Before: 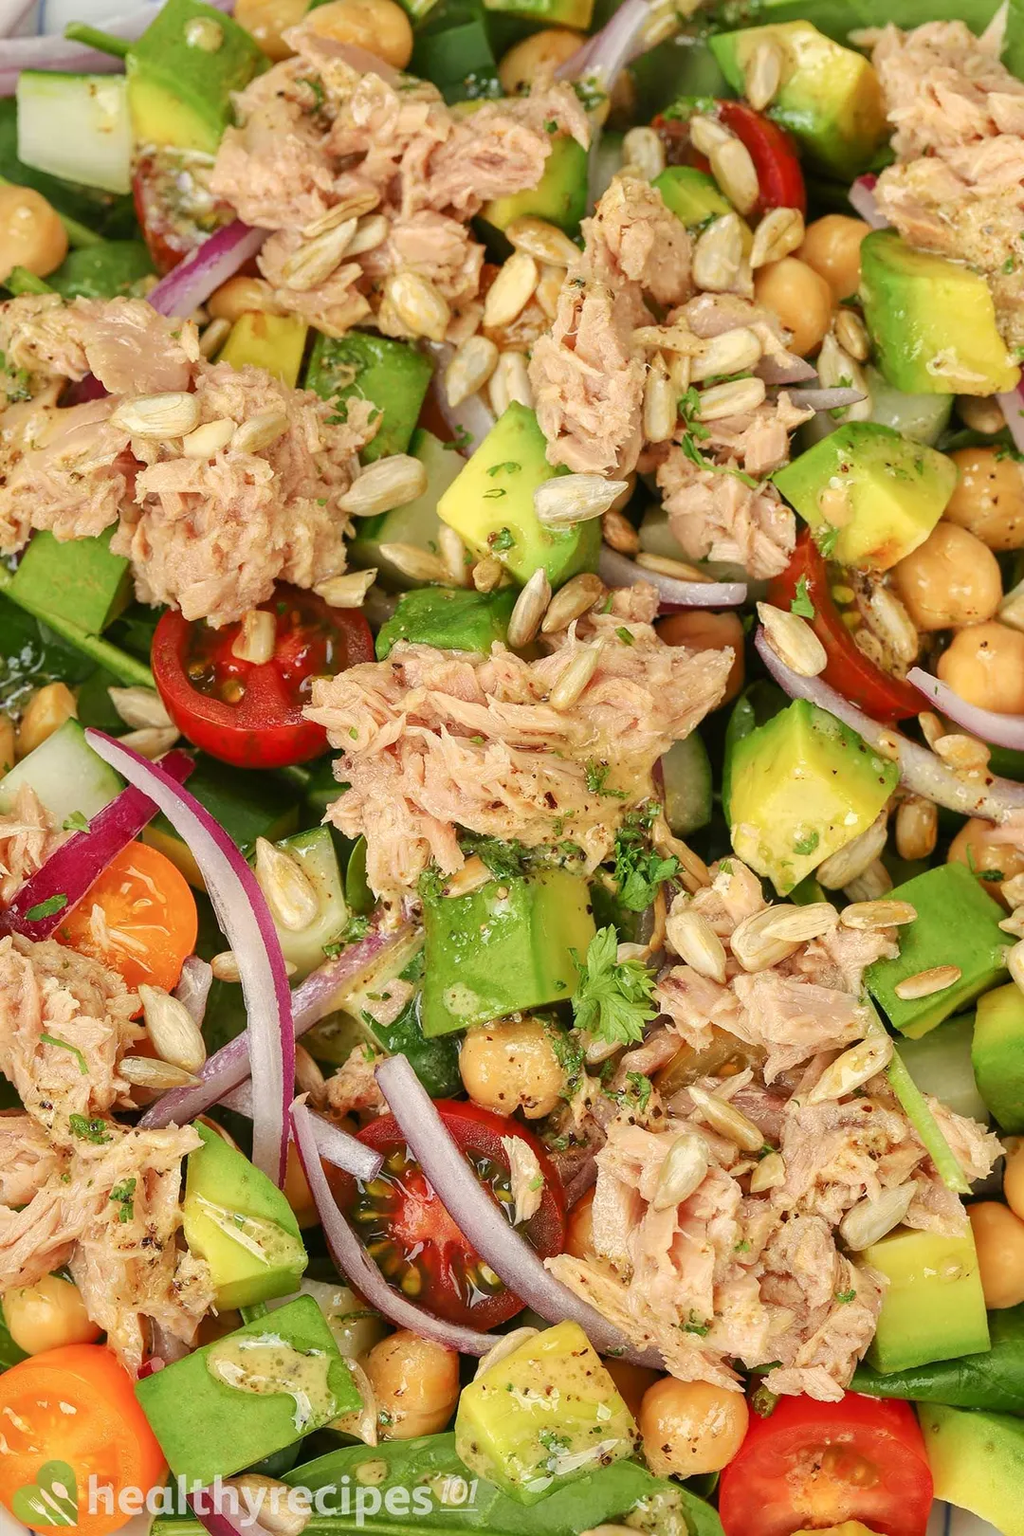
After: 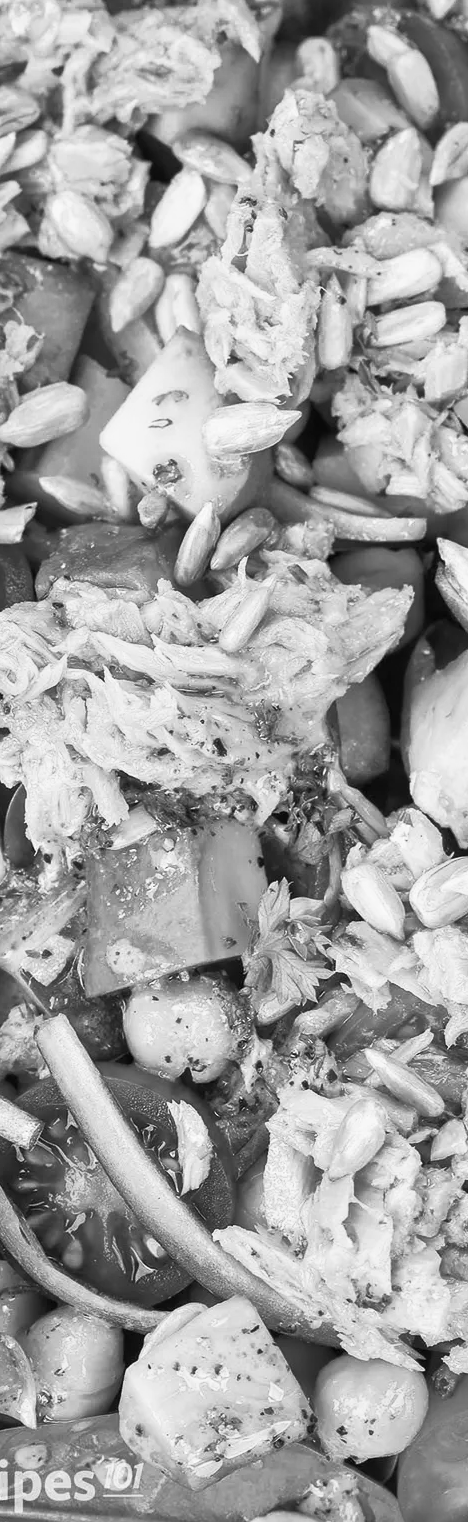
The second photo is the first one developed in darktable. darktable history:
base curve: curves: ch0 [(0, 0) (0.257, 0.25) (0.482, 0.586) (0.757, 0.871) (1, 1)]
shadows and highlights: shadows 37.27, highlights -28.18, soften with gaussian
crop: left 33.452%, top 6.025%, right 23.155%
monochrome: on, module defaults
white balance: red 1.127, blue 0.943
